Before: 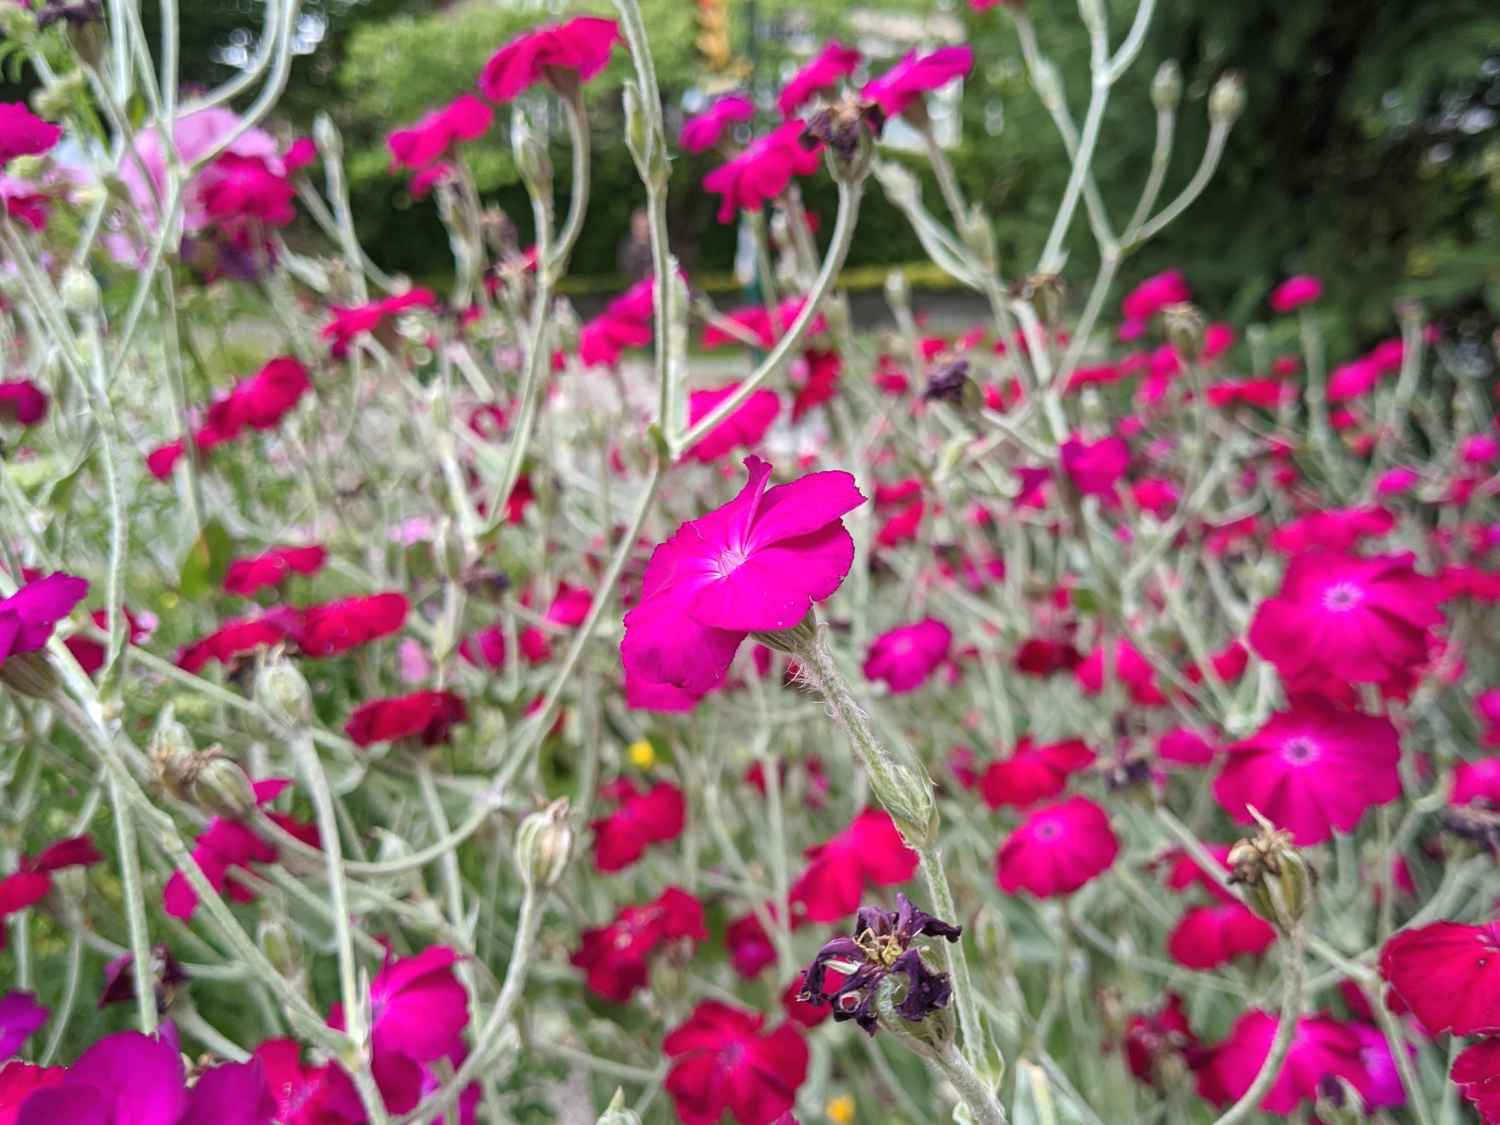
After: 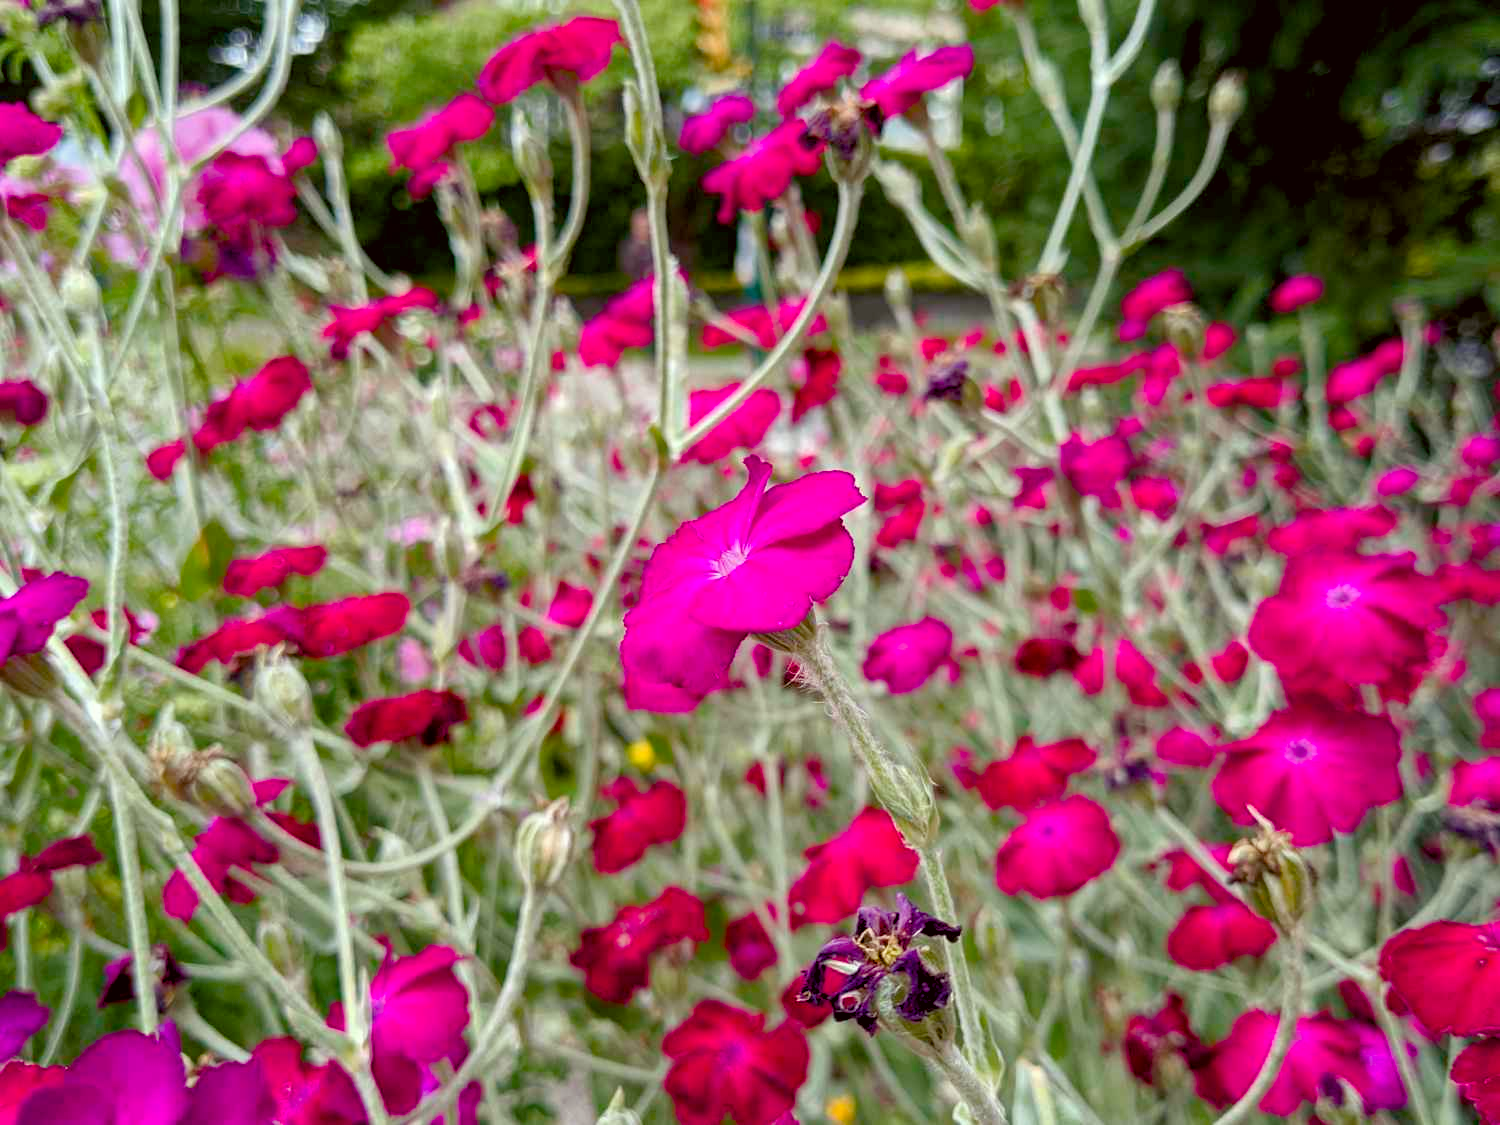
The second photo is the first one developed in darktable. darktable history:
color correction: highlights a* -4.98, highlights b* -3.76, shadows a* 3.83, shadows b* 4.08
color balance rgb: shadows lift › chroma 3%, shadows lift › hue 280.8°, power › hue 330°, highlights gain › chroma 3%, highlights gain › hue 75.6°, global offset › luminance -1%, perceptual saturation grading › global saturation 20%, perceptual saturation grading › highlights -25%, perceptual saturation grading › shadows 50%, global vibrance 20%
